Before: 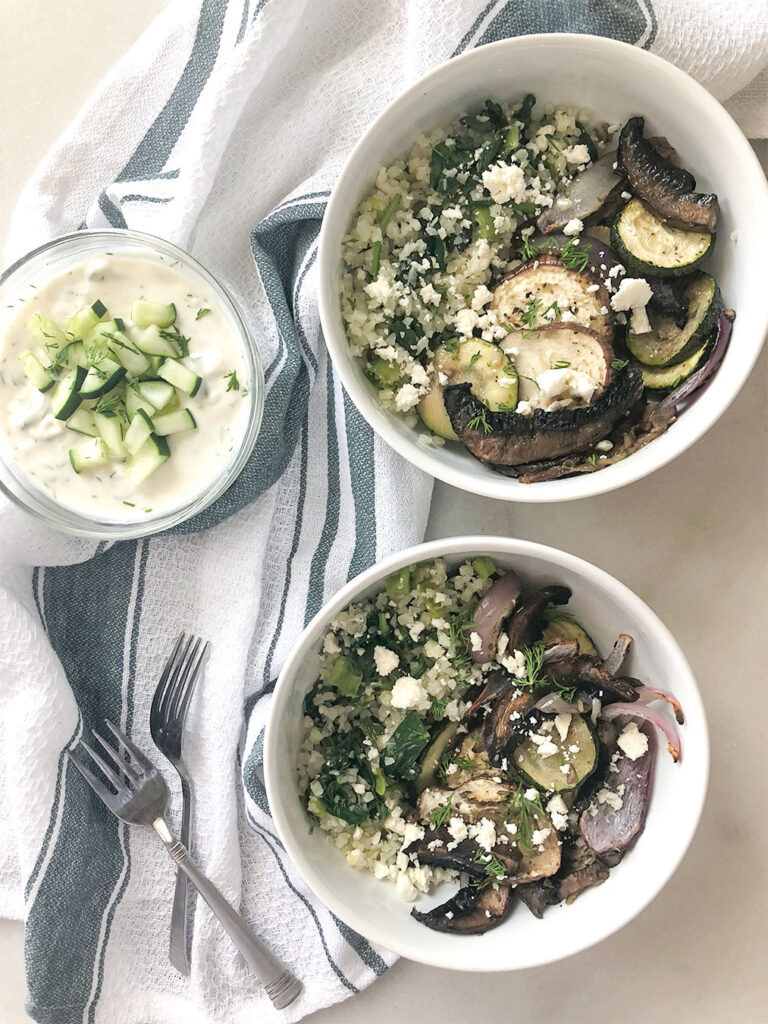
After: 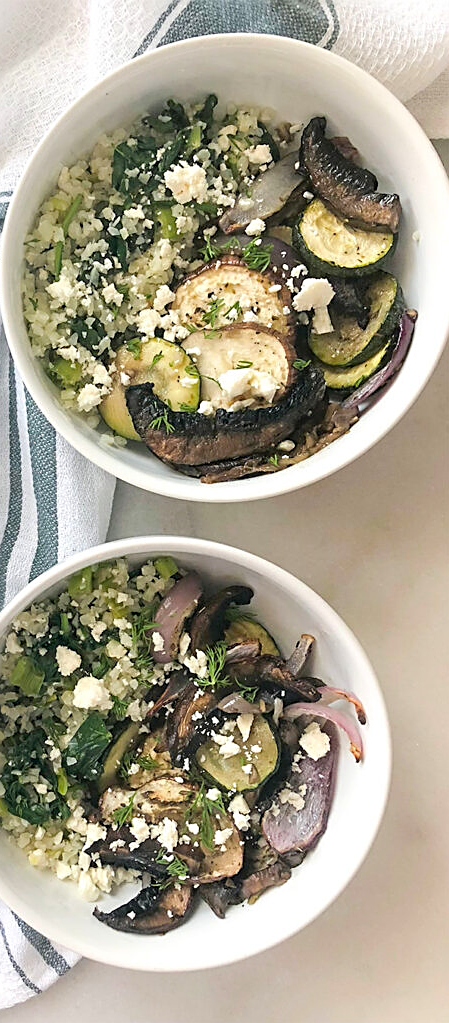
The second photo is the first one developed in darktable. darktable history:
color balance rgb: perceptual saturation grading › global saturation 25.174%
shadows and highlights: shadows -25.21, highlights 49.43, soften with gaussian
sharpen: on, module defaults
crop: left 41.456%
